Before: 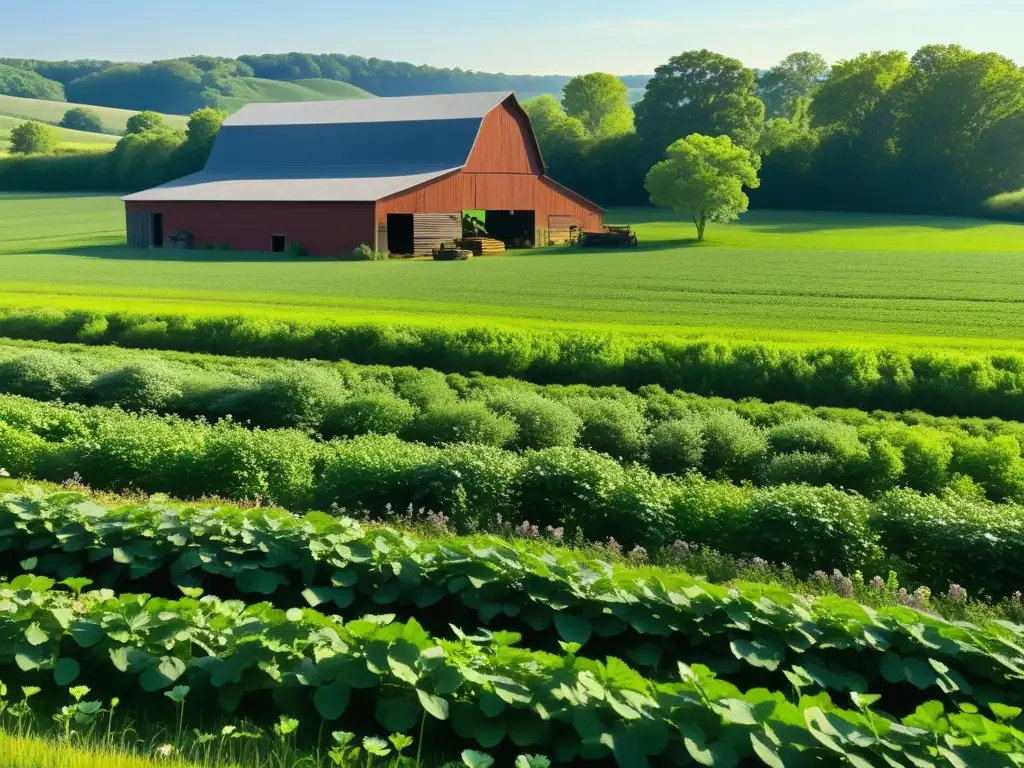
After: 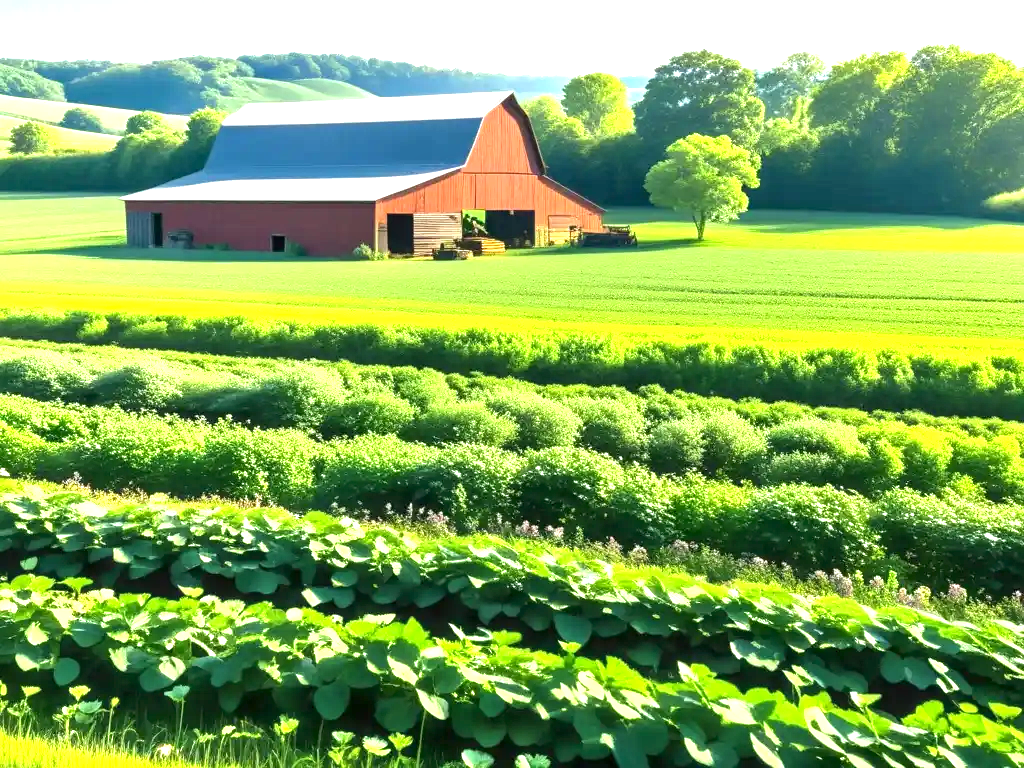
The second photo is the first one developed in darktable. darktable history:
local contrast: detail 130%
exposure: black level correction 0.001, exposure 1.398 EV, compensate exposure bias true, compensate highlight preservation false
